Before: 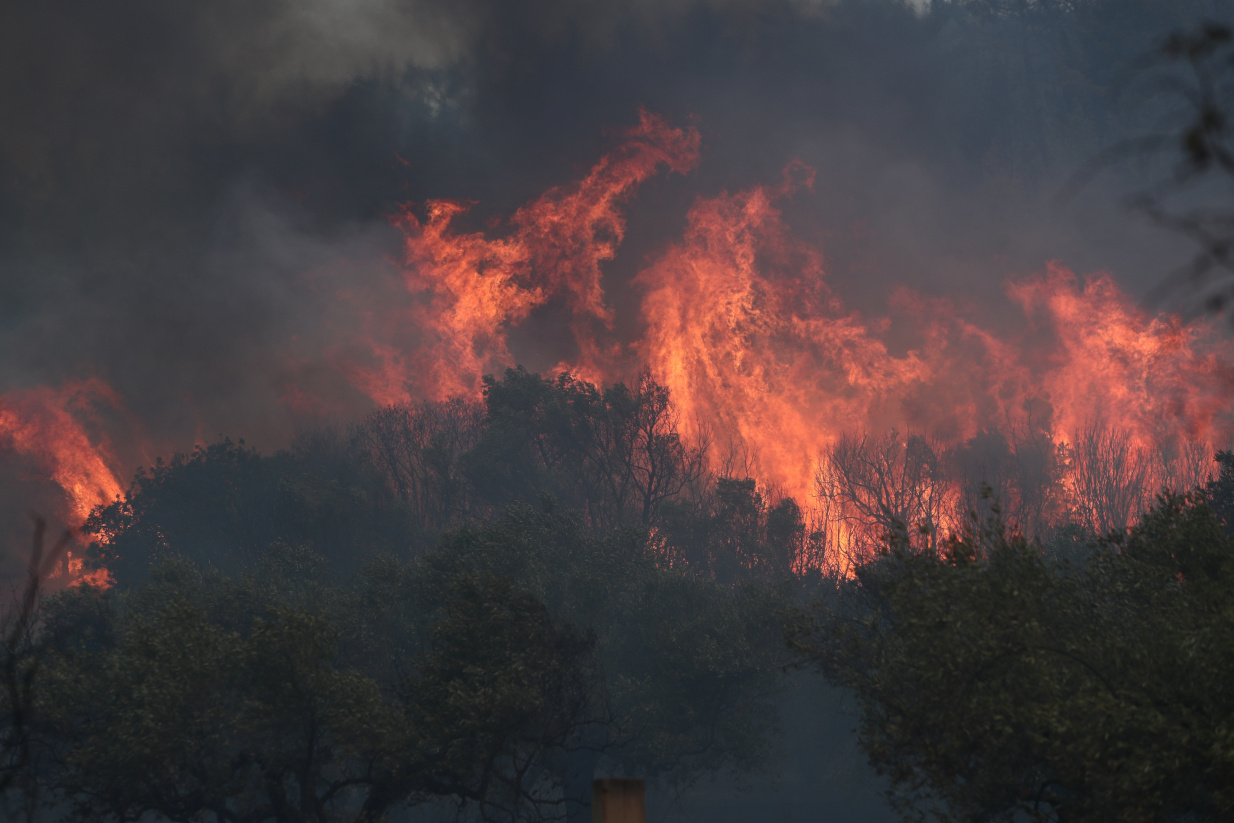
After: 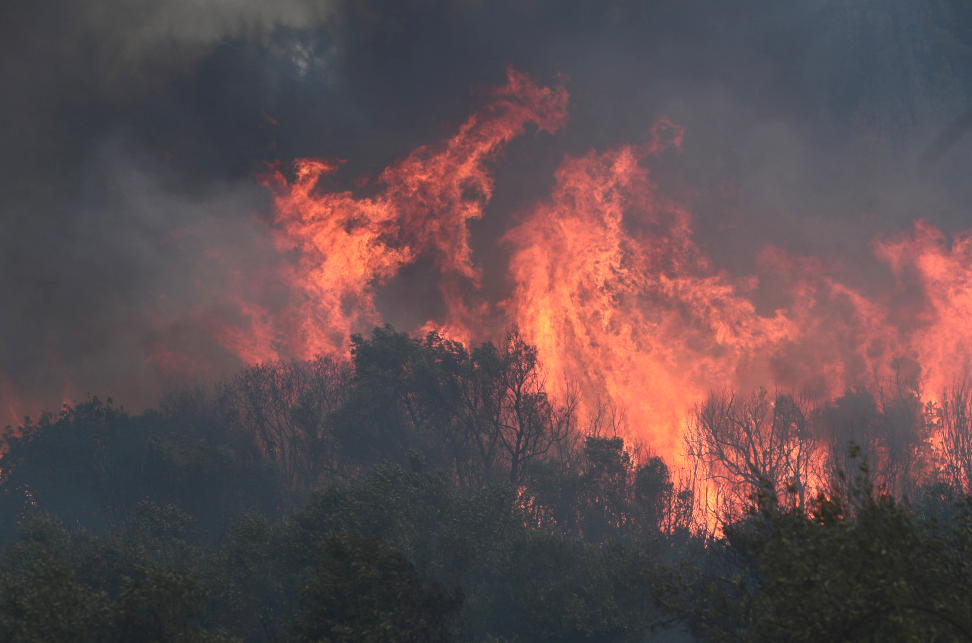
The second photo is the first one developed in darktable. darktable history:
crop and rotate: left 10.77%, top 5.1%, right 10.41%, bottom 16.76%
contrast brightness saturation: contrast 0.2, brightness 0.15, saturation 0.14
